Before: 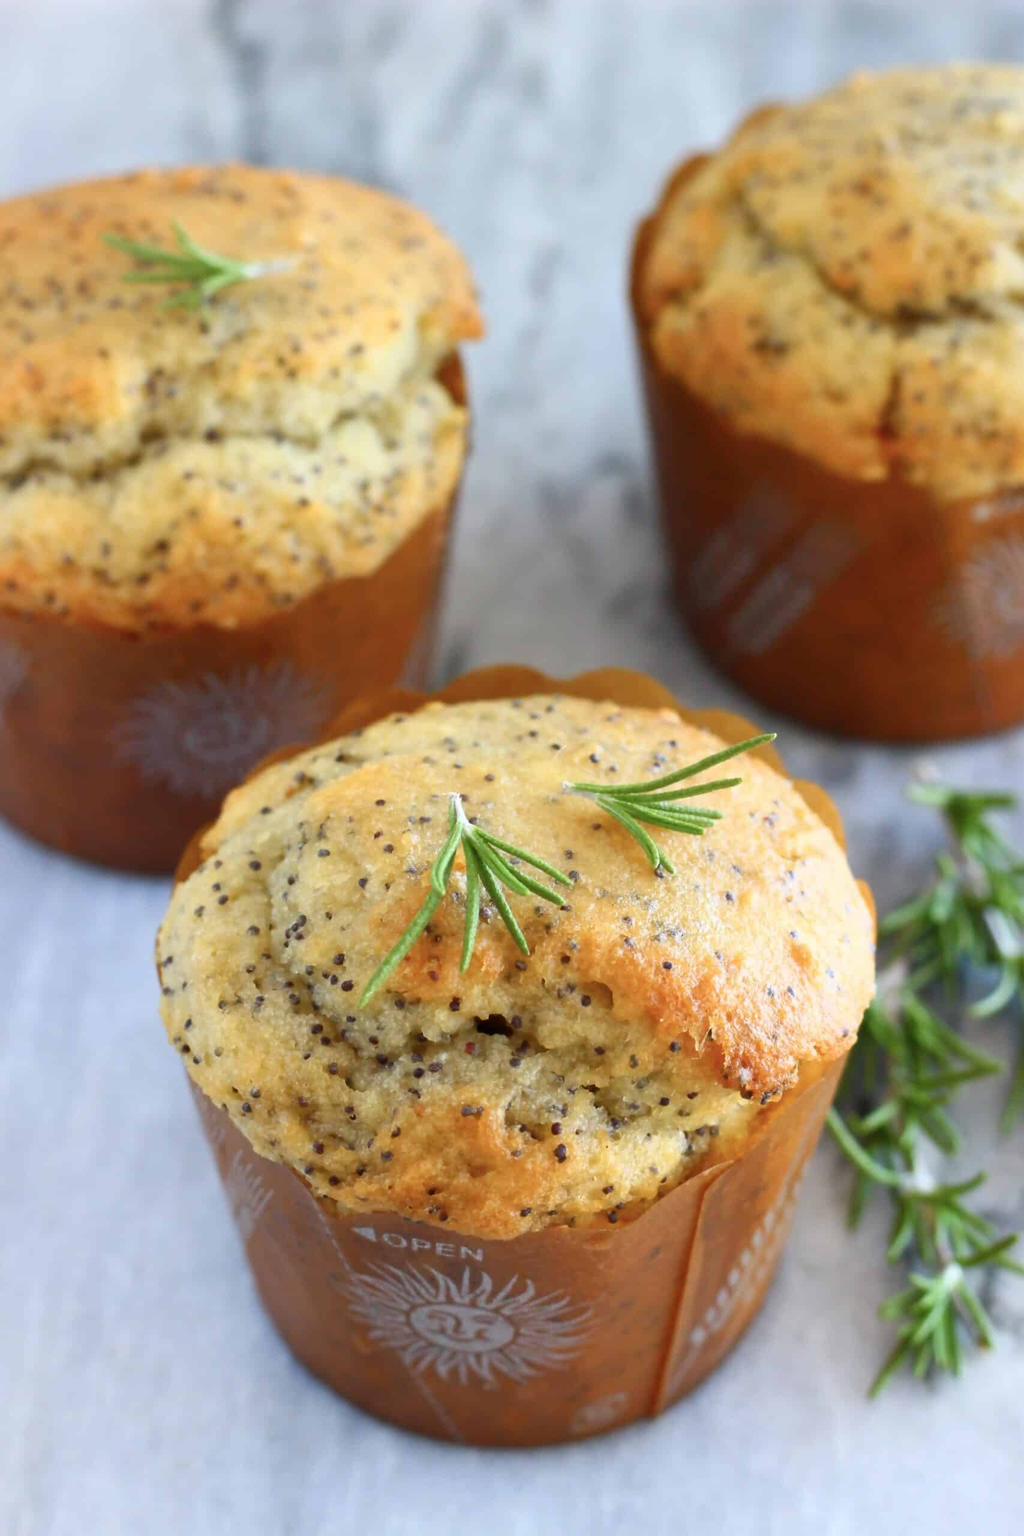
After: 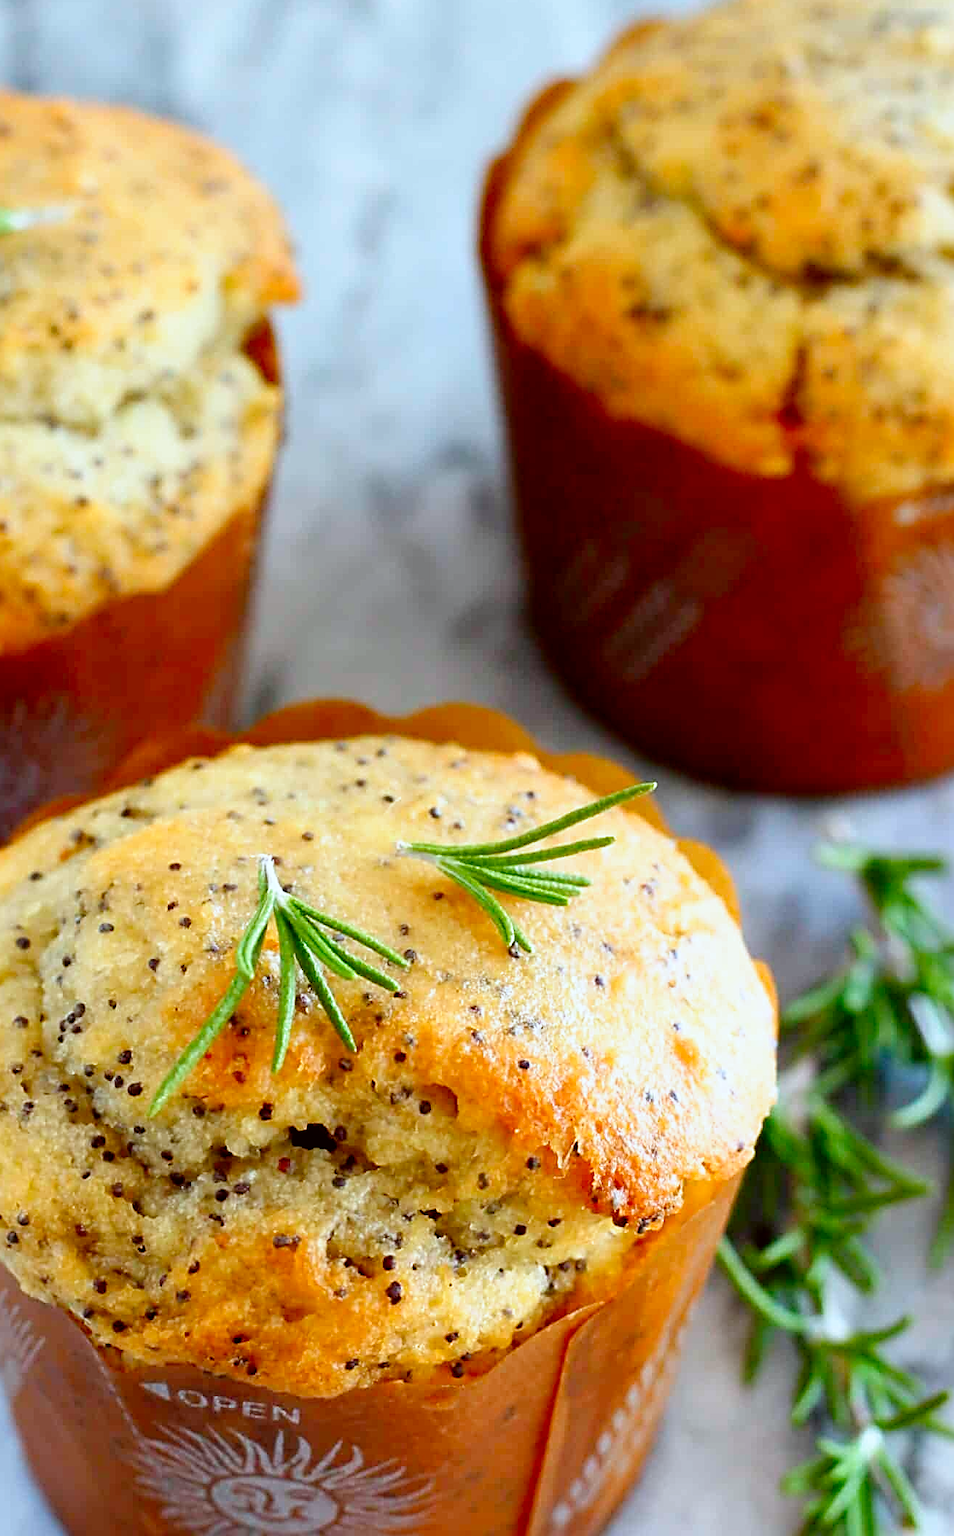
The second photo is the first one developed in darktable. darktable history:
crop: left 23.095%, top 5.827%, bottom 11.854%
filmic rgb: black relative exposure -6.3 EV, white relative exposure 2.8 EV, threshold 3 EV, target black luminance 0%, hardness 4.6, latitude 67.35%, contrast 1.292, shadows ↔ highlights balance -3.5%, preserve chrominance no, color science v4 (2020), contrast in shadows soft, enable highlight reconstruction true
color correction: highlights a* -3.28, highlights b* -6.24, shadows a* 3.1, shadows b* 5.19
sharpen: radius 2.817, amount 0.715
